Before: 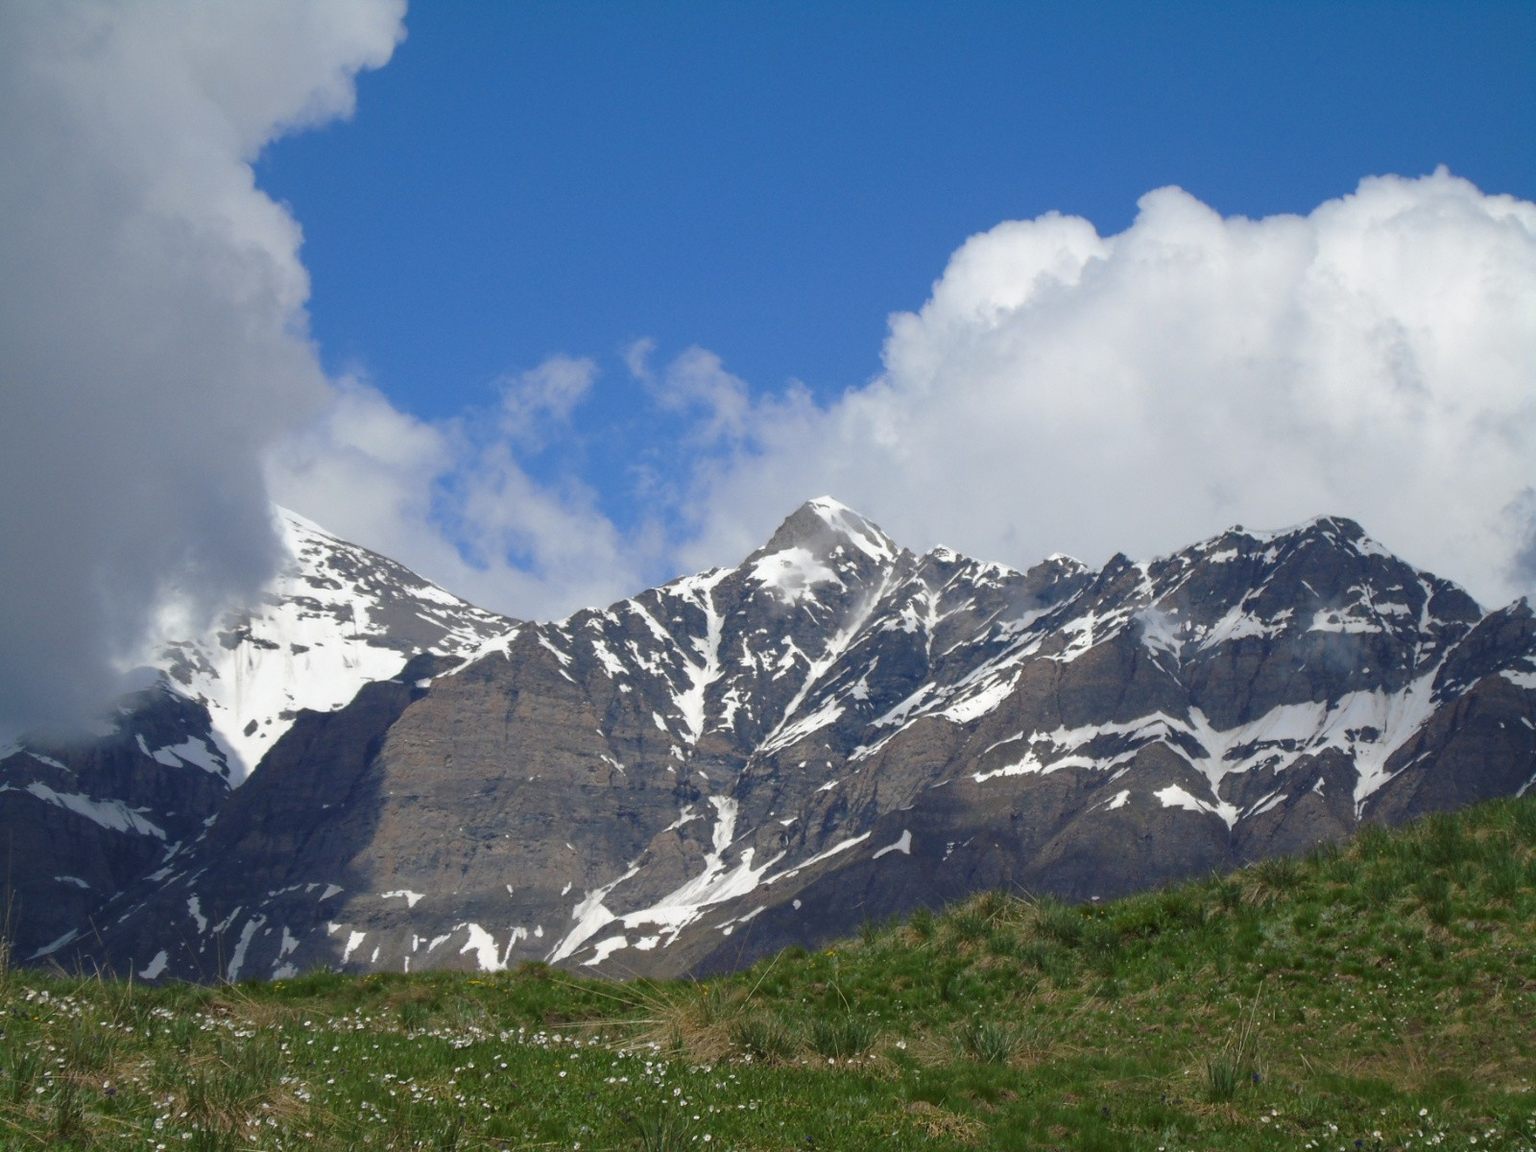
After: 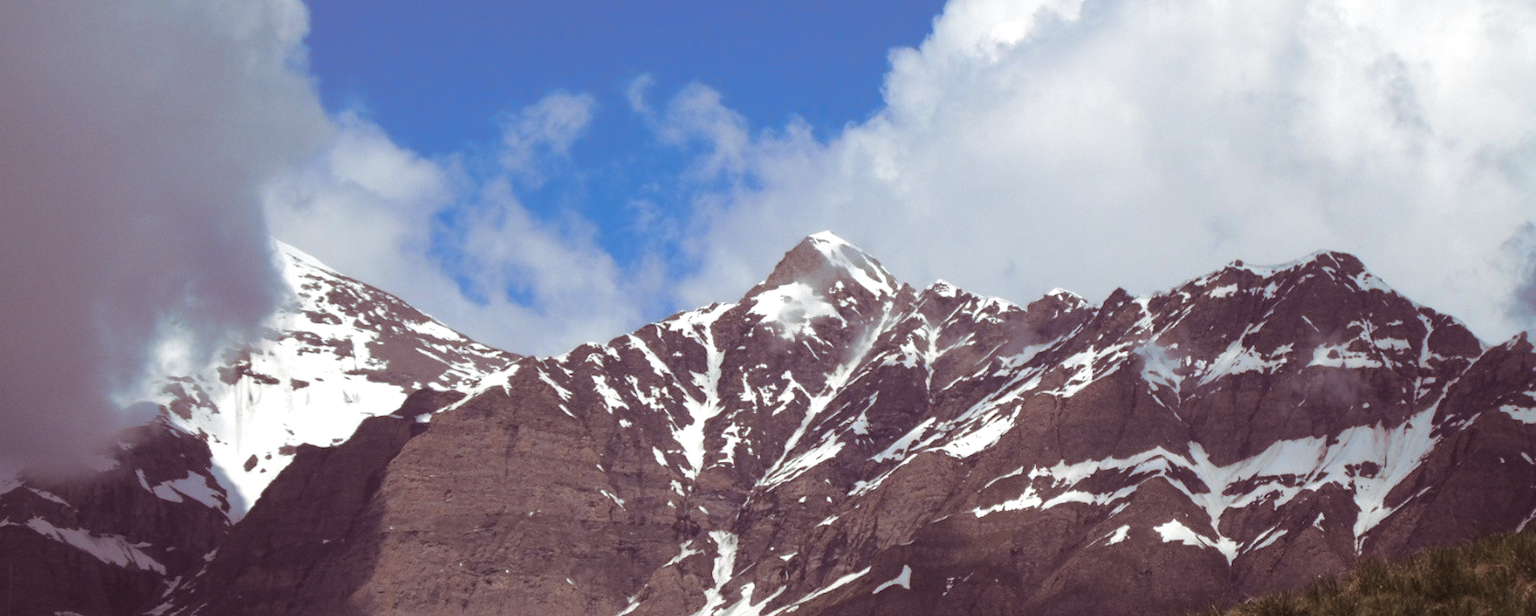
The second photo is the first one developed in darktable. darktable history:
crop and rotate: top 23.043%, bottom 23.437%
color balance: contrast 10%
split-toning: shadows › saturation 0.41, highlights › saturation 0, compress 33.55%
